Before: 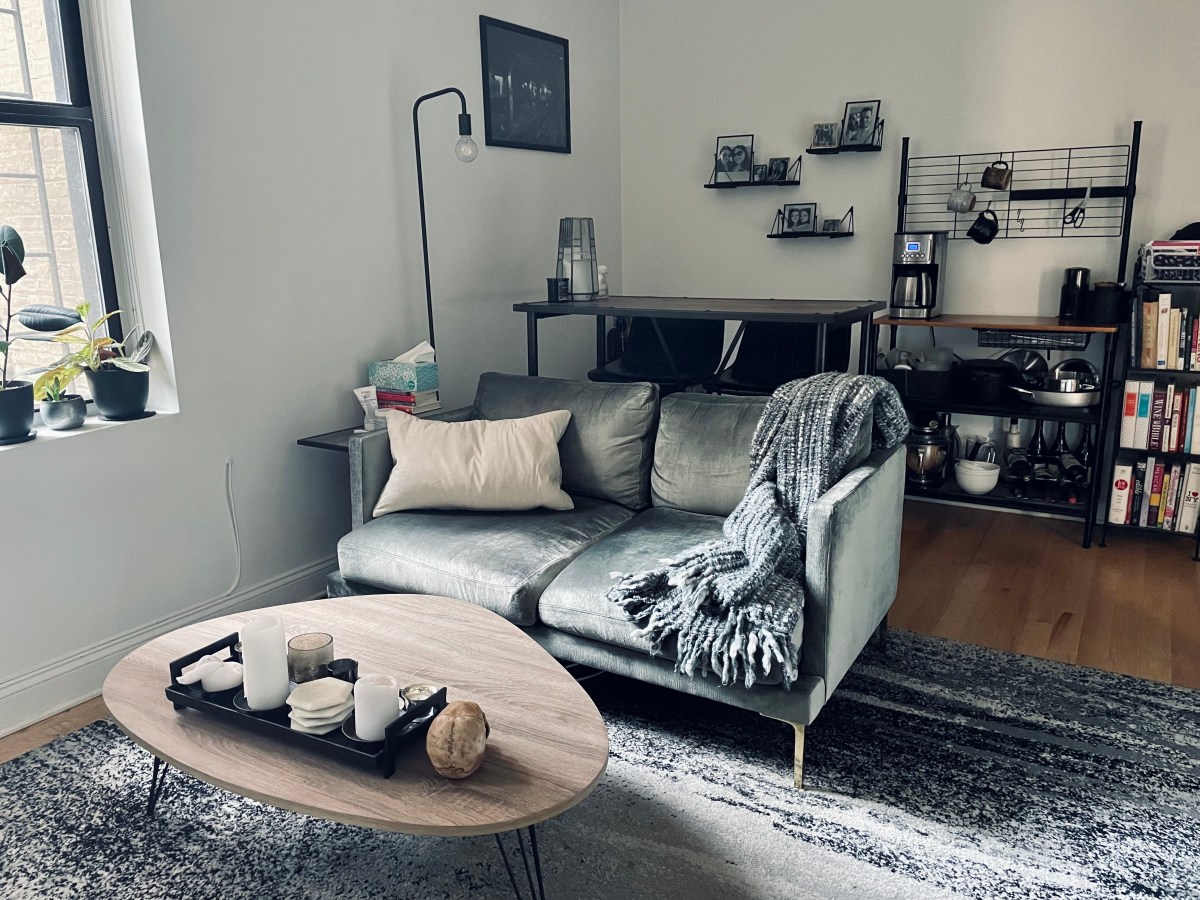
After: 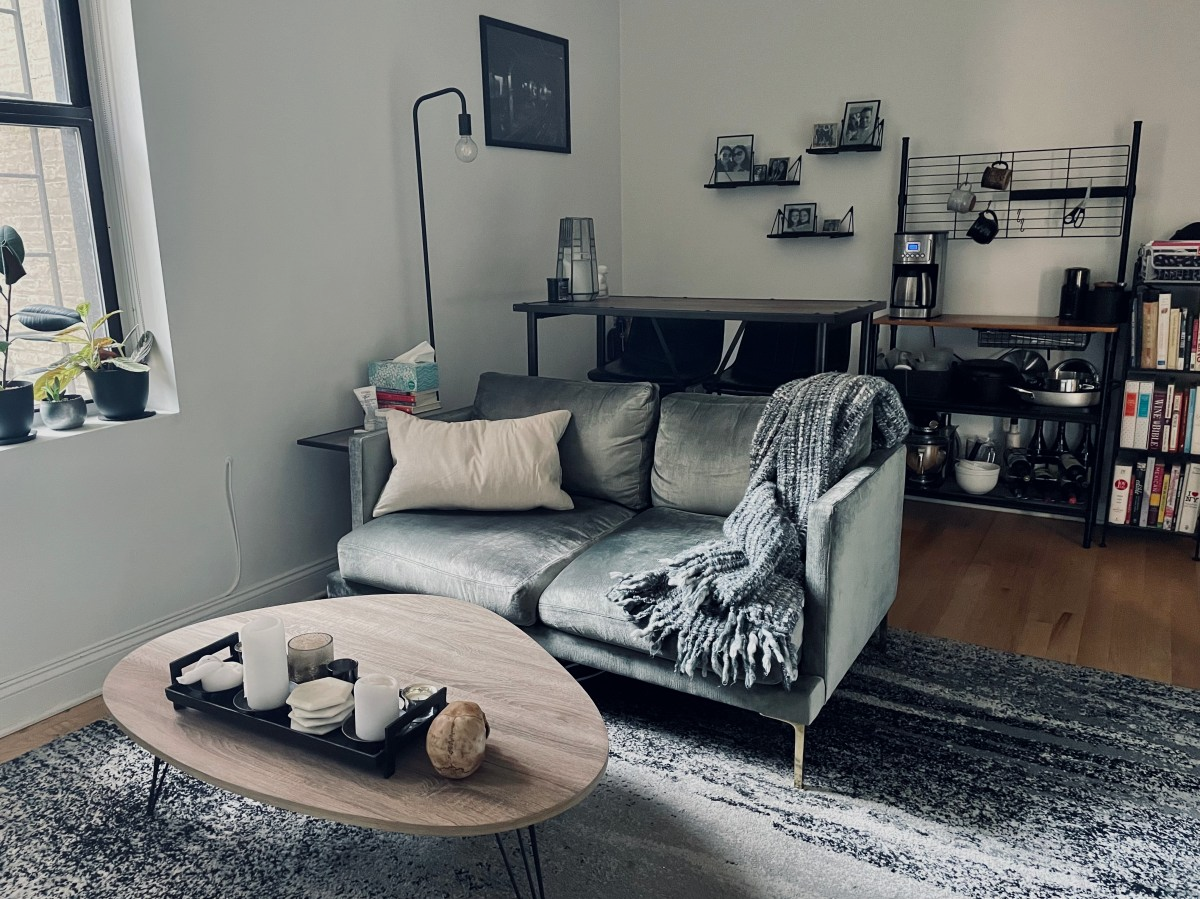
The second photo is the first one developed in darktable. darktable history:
crop: bottom 0.074%
exposure: exposure -0.327 EV, compensate exposure bias true, compensate highlight preservation false
